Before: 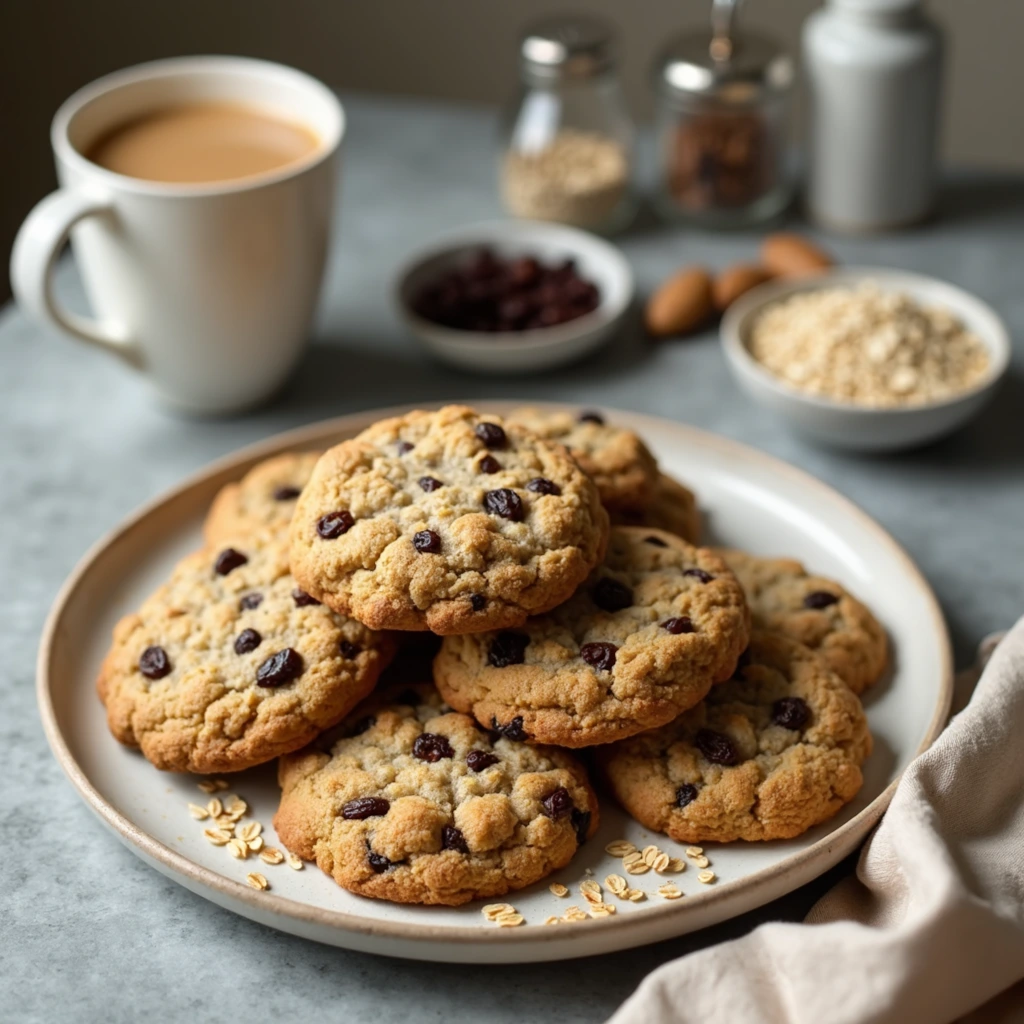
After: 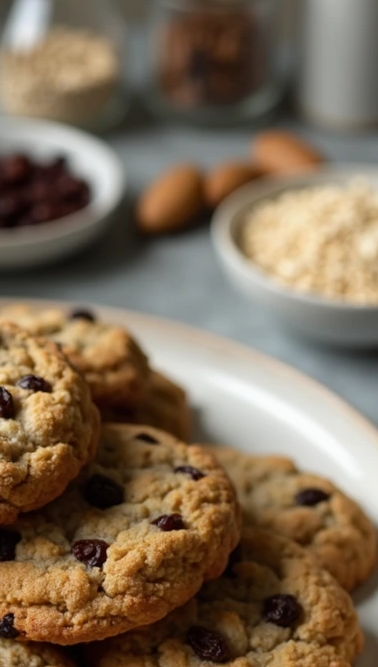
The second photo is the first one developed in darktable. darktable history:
crop and rotate: left 49.78%, top 10.111%, right 13.225%, bottom 24.732%
